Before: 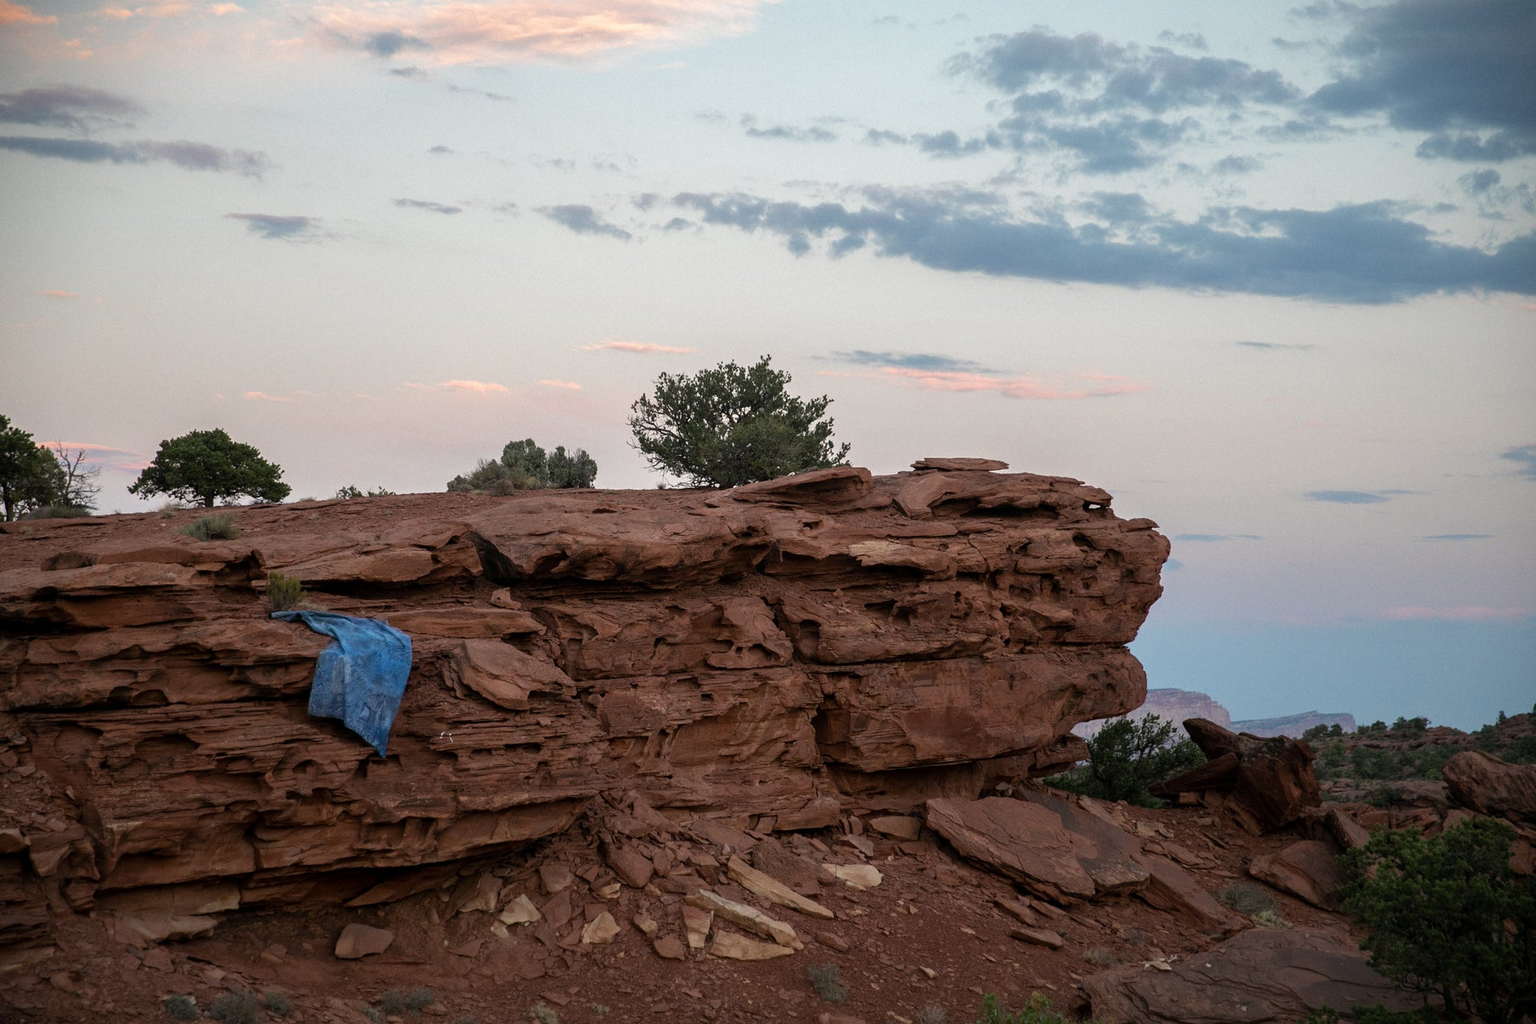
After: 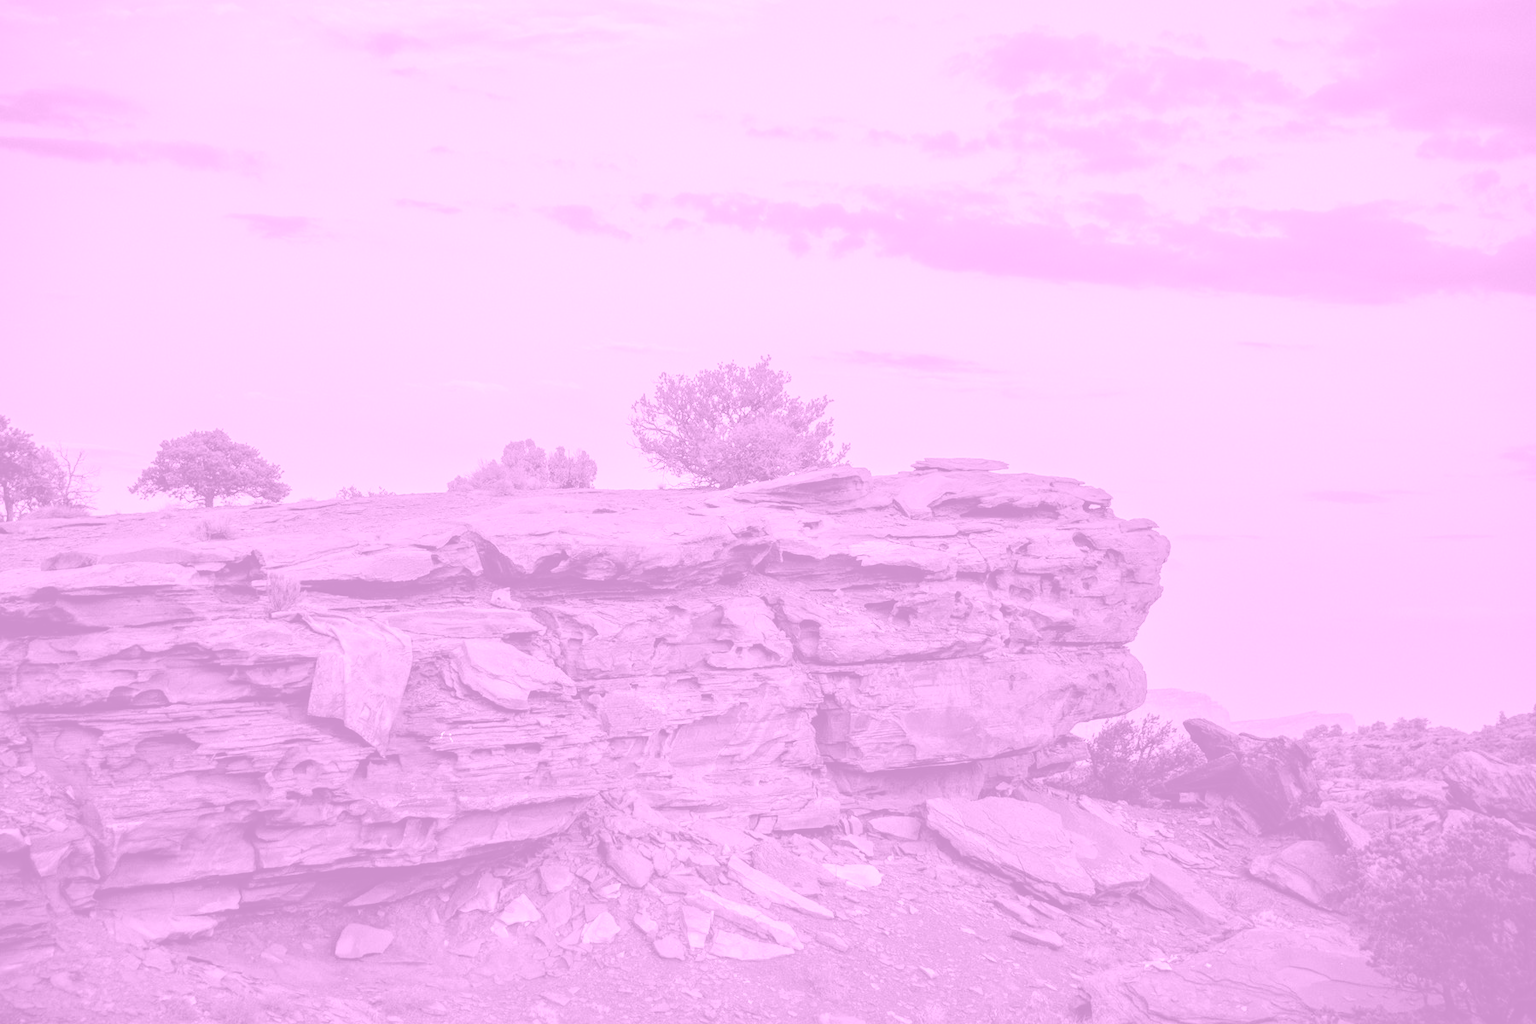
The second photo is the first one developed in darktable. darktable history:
local contrast: on, module defaults
colorize: hue 331.2°, saturation 75%, source mix 30.28%, lightness 70.52%, version 1
tone equalizer: -7 EV 0.15 EV, -6 EV 0.6 EV, -5 EV 1.15 EV, -4 EV 1.33 EV, -3 EV 1.15 EV, -2 EV 0.6 EV, -1 EV 0.15 EV, mask exposure compensation -0.5 EV
color correction: highlights a* 15.46, highlights b* -20.56
